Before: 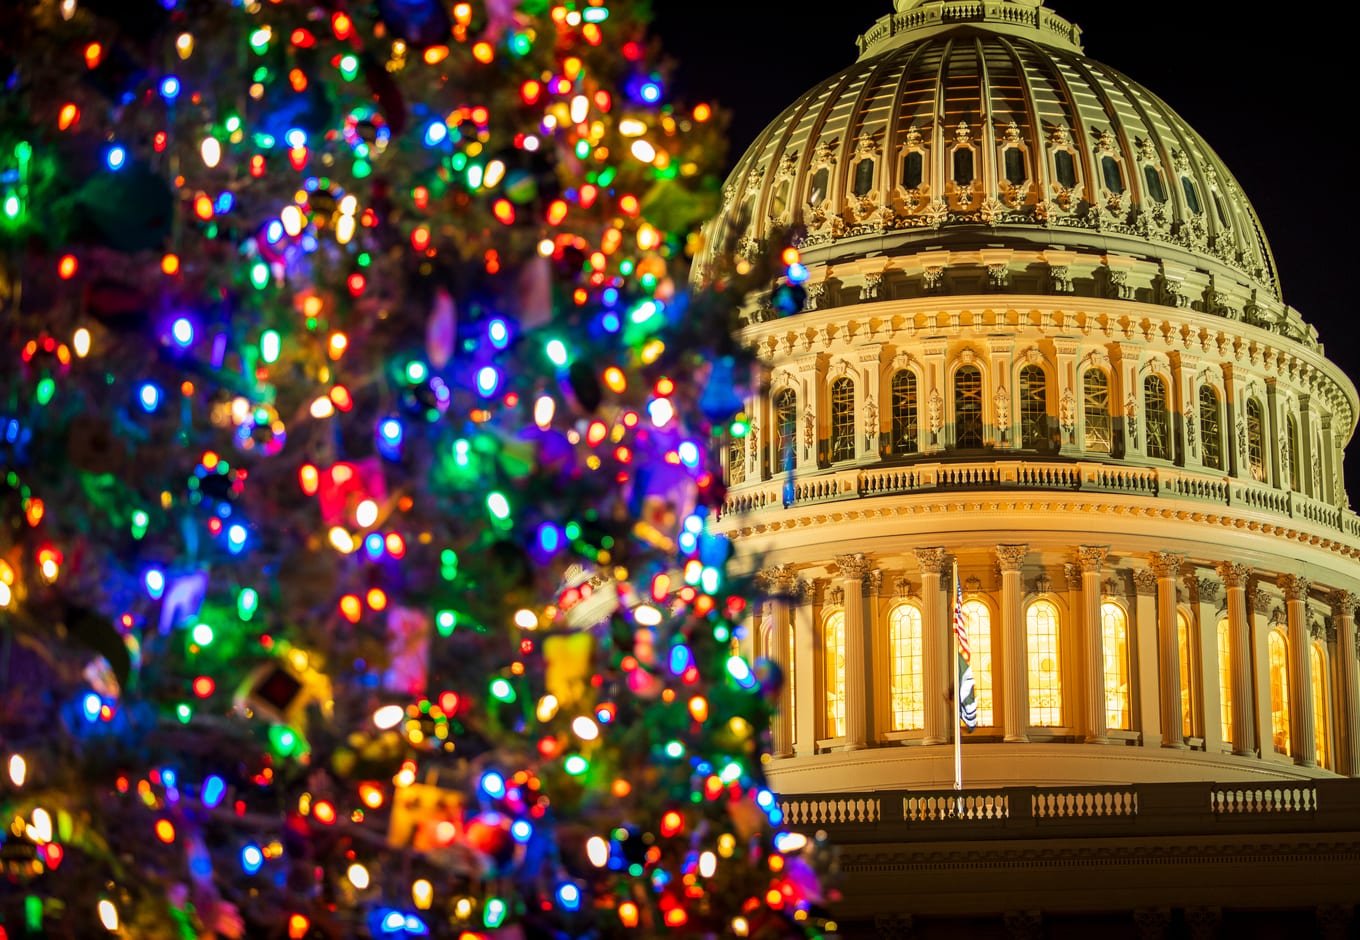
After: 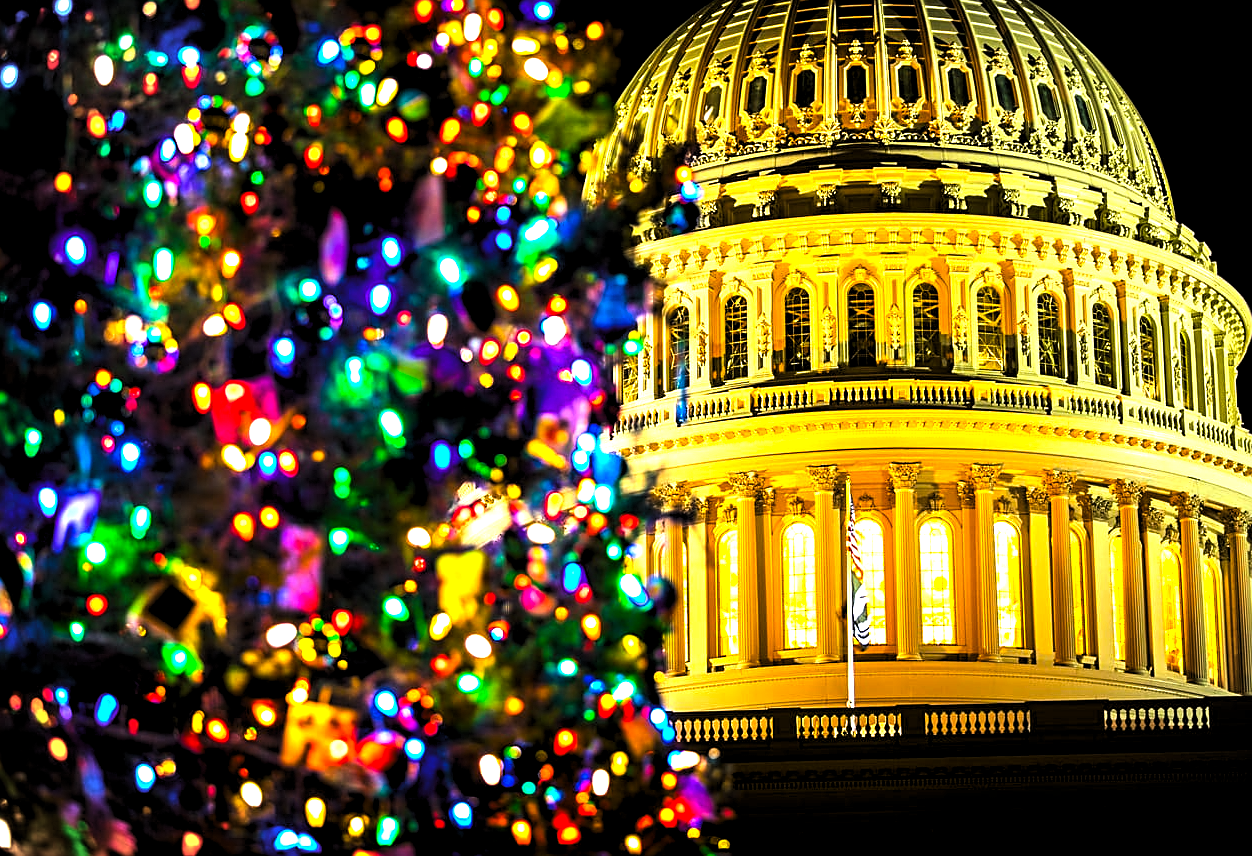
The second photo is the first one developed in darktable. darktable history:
vignetting: fall-off start 99.69%, width/height ratio 1.321
crop and rotate: left 7.901%, top 8.908%
color balance rgb: shadows lift › luminance -7.722%, shadows lift › chroma 2.127%, shadows lift › hue 165.44°, perceptual saturation grading › global saturation 29.478%
exposure: black level correction 0, exposure 0.692 EV, compensate highlight preservation false
sharpen: on, module defaults
levels: levels [0.129, 0.519, 0.867]
